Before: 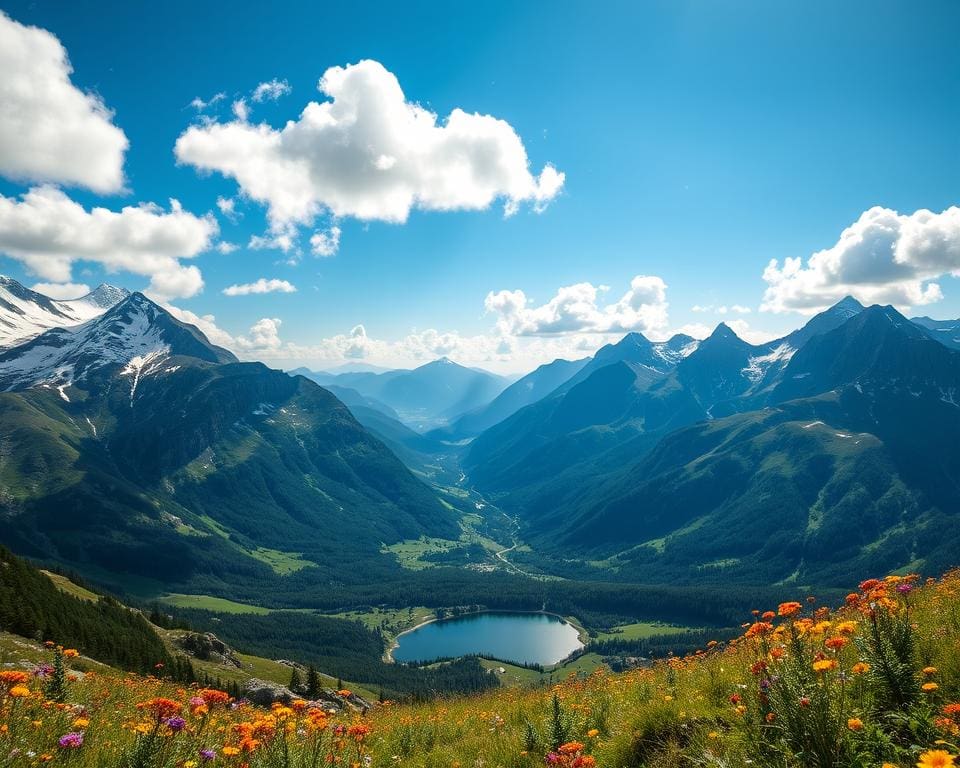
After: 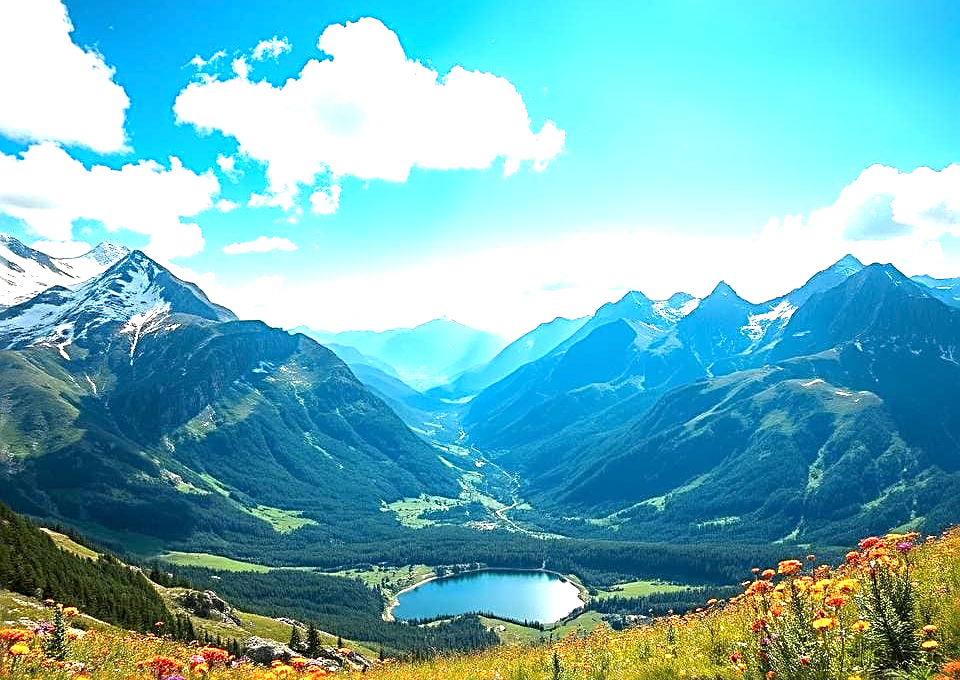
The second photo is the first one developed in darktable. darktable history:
crop and rotate: top 5.534%, bottom 5.812%
sharpen: radius 2.802, amount 0.721
exposure: black level correction 0.001, exposure 1.398 EV, compensate highlight preservation false
